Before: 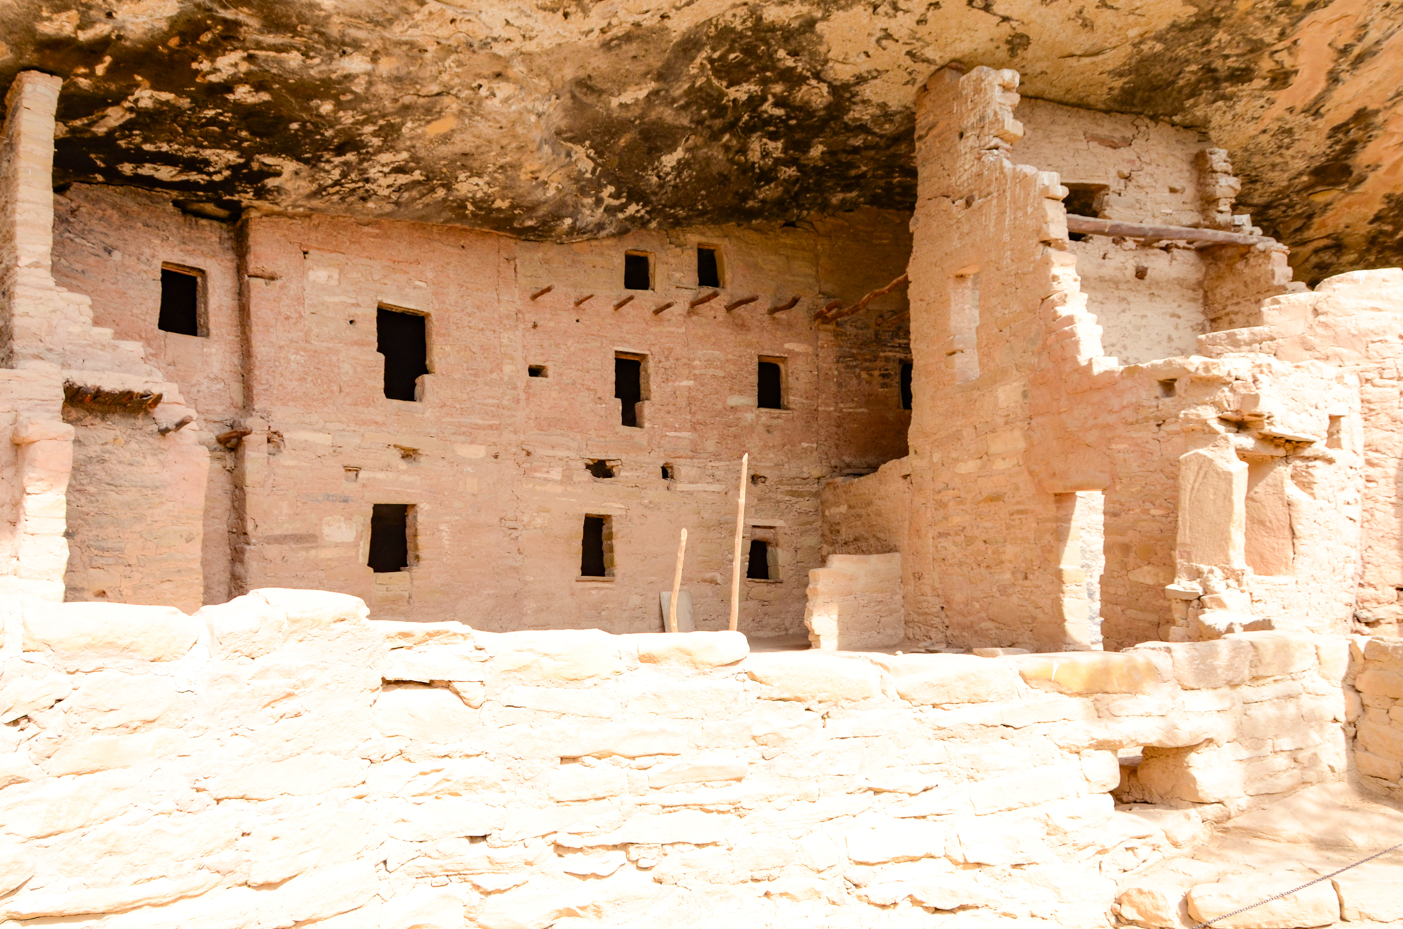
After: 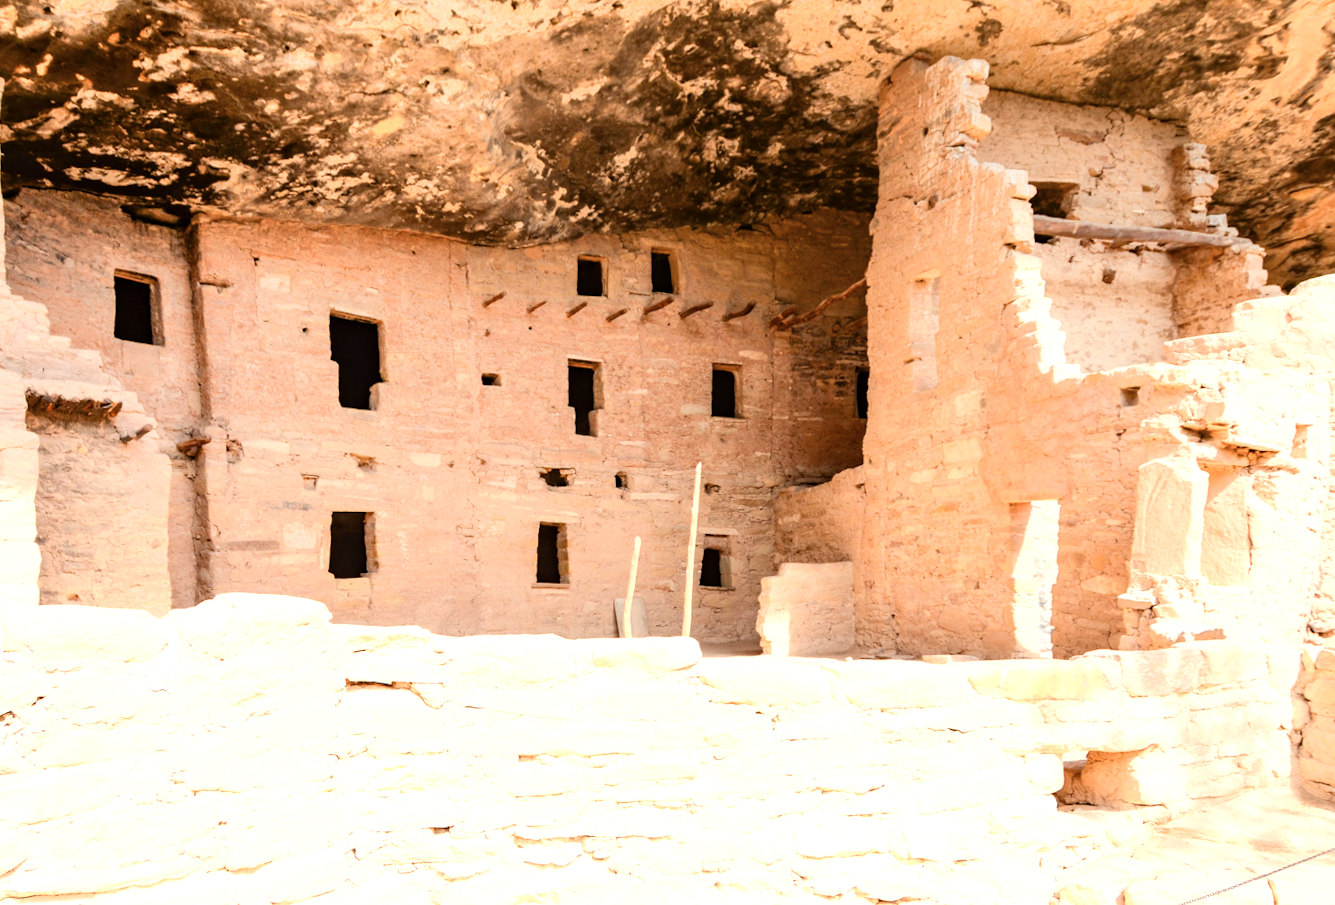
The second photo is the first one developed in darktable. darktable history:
rotate and perspective: rotation 0.074°, lens shift (vertical) 0.096, lens shift (horizontal) -0.041, crop left 0.043, crop right 0.952, crop top 0.024, crop bottom 0.979
white balance: emerald 1
tone equalizer: -8 EV 0.06 EV, smoothing diameter 25%, edges refinement/feathering 10, preserve details guided filter
color zones: curves: ch0 [(0.018, 0.548) (0.197, 0.654) (0.425, 0.447) (0.605, 0.658) (0.732, 0.579)]; ch1 [(0.105, 0.531) (0.224, 0.531) (0.386, 0.39) (0.618, 0.456) (0.732, 0.456) (0.956, 0.421)]; ch2 [(0.039, 0.583) (0.215, 0.465) (0.399, 0.544) (0.465, 0.548) (0.614, 0.447) (0.724, 0.43) (0.882, 0.623) (0.956, 0.632)]
